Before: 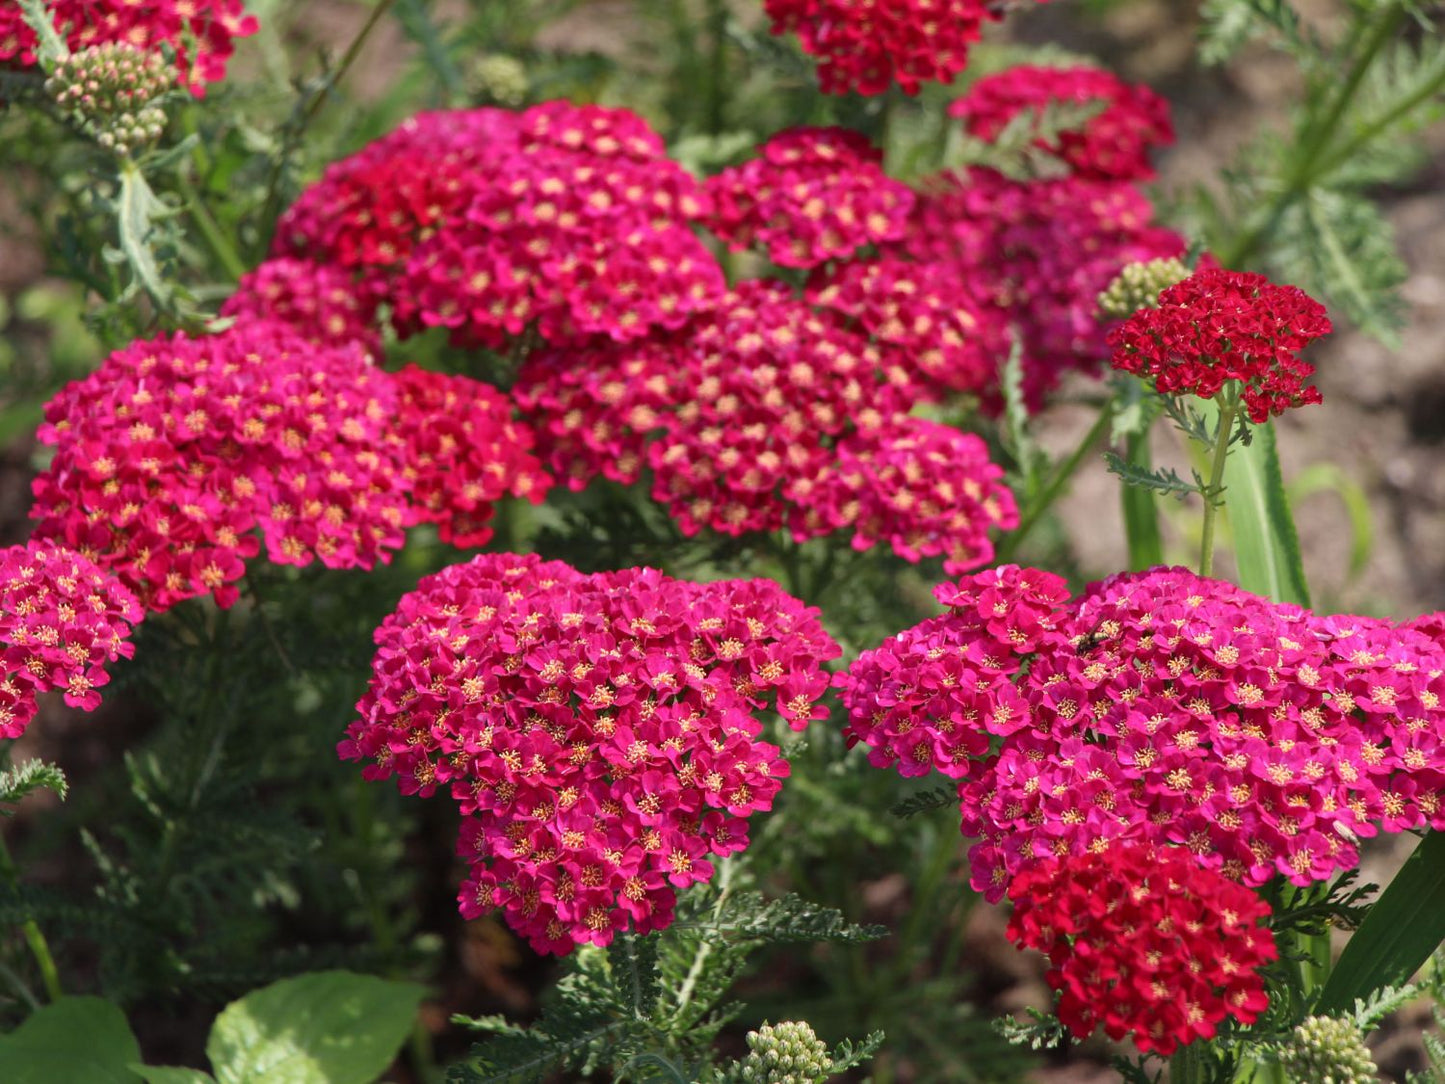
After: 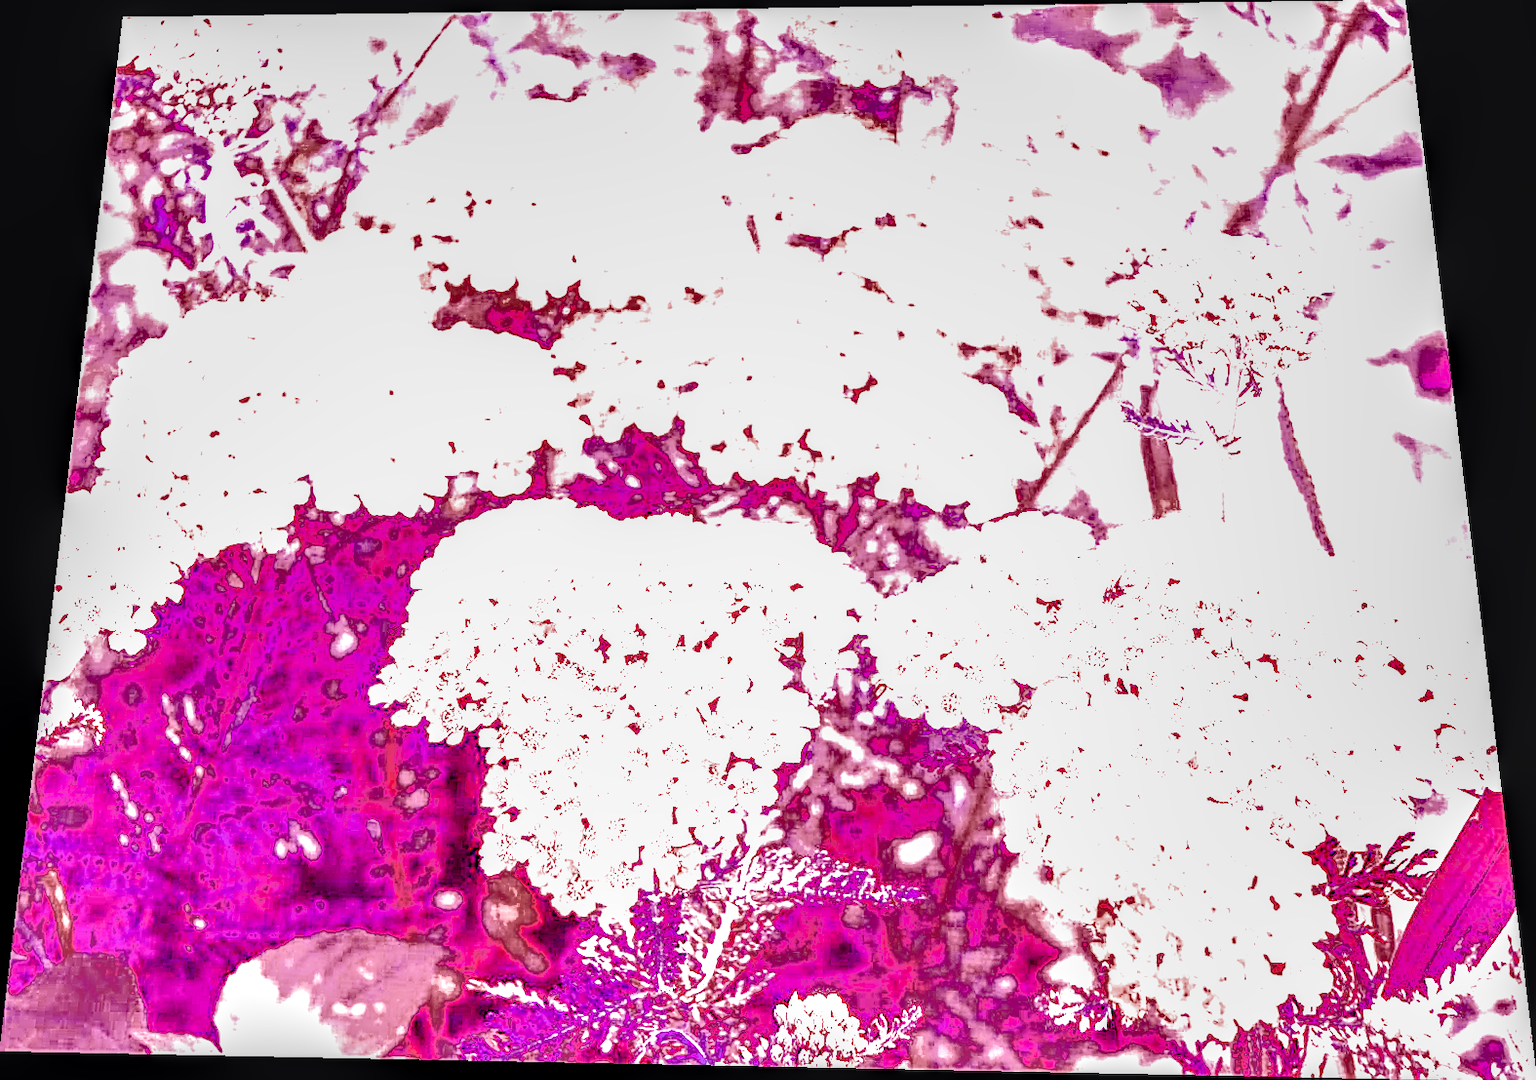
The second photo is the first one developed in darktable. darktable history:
white balance: red 8, blue 8
color balance rgb: perceptual saturation grading › global saturation 25%, perceptual saturation grading › highlights -50%, perceptual saturation grading › shadows 30%, perceptual brilliance grading › global brilliance 12%, global vibrance 20%
sharpen: amount 0.901
rotate and perspective: rotation 0.128°, lens shift (vertical) -0.181, lens shift (horizontal) -0.044, shear 0.001, automatic cropping off
local contrast: highlights 25%, detail 150%
fill light: exposure -0.73 EV, center 0.69, width 2.2
filmic rgb: black relative exposure -7.15 EV, white relative exposure 5.36 EV, hardness 3.02, color science v6 (2022)
